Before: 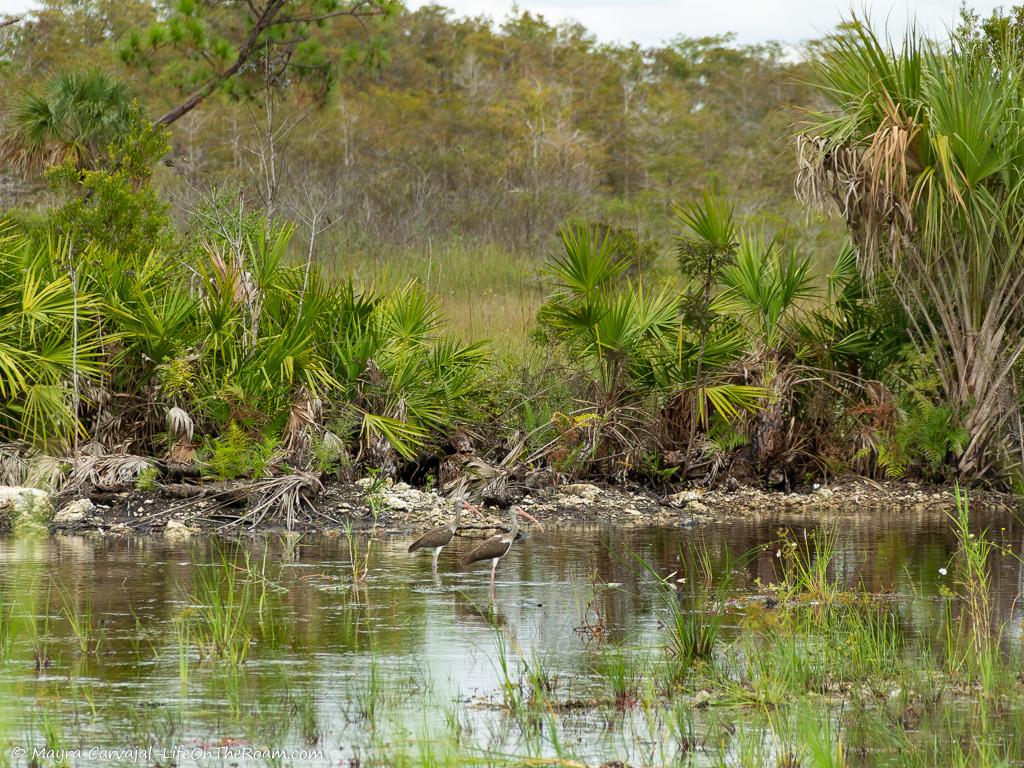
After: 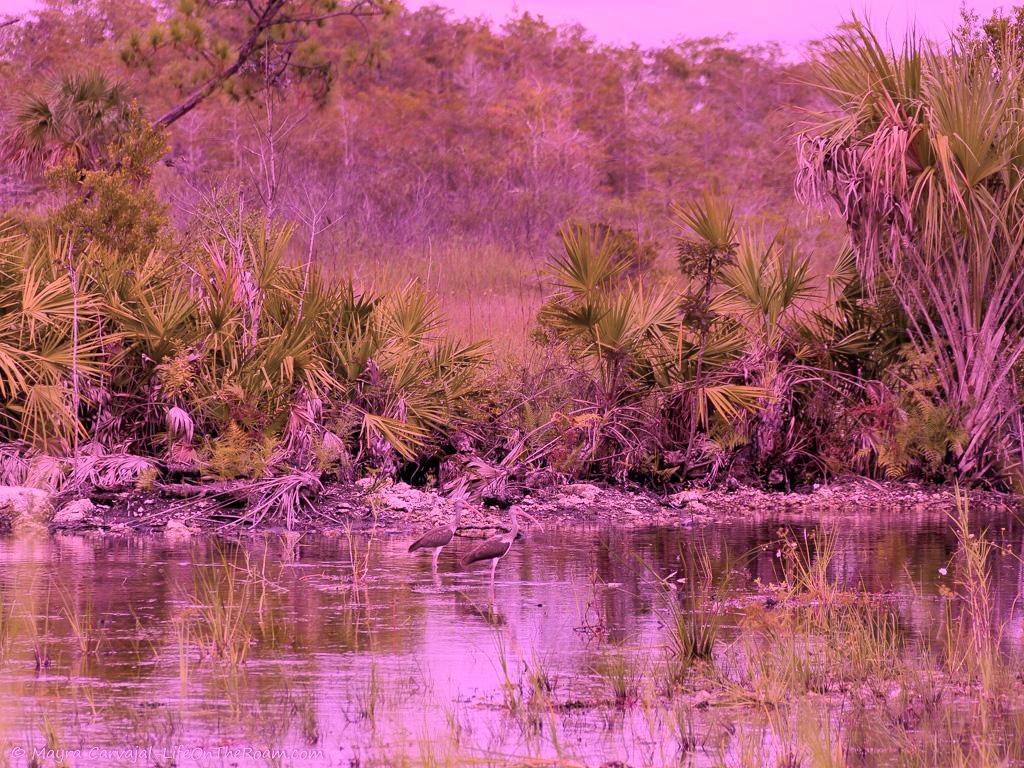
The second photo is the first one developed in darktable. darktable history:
bloom: size 5%, threshold 95%, strength 15%
filmic rgb: hardness 4.17
color calibration: illuminant custom, x 0.261, y 0.521, temperature 7054.11 K
